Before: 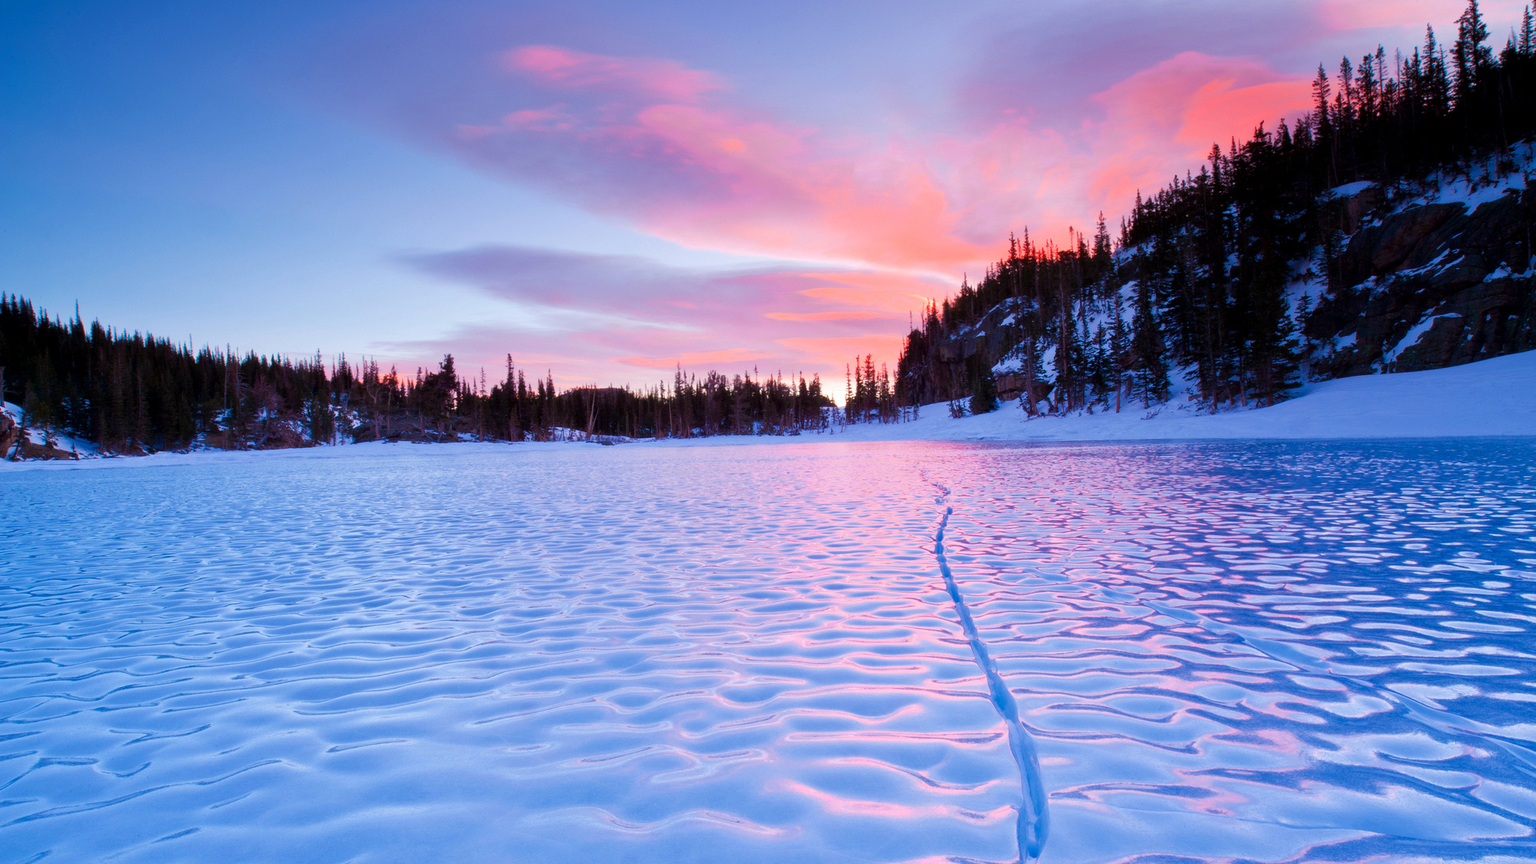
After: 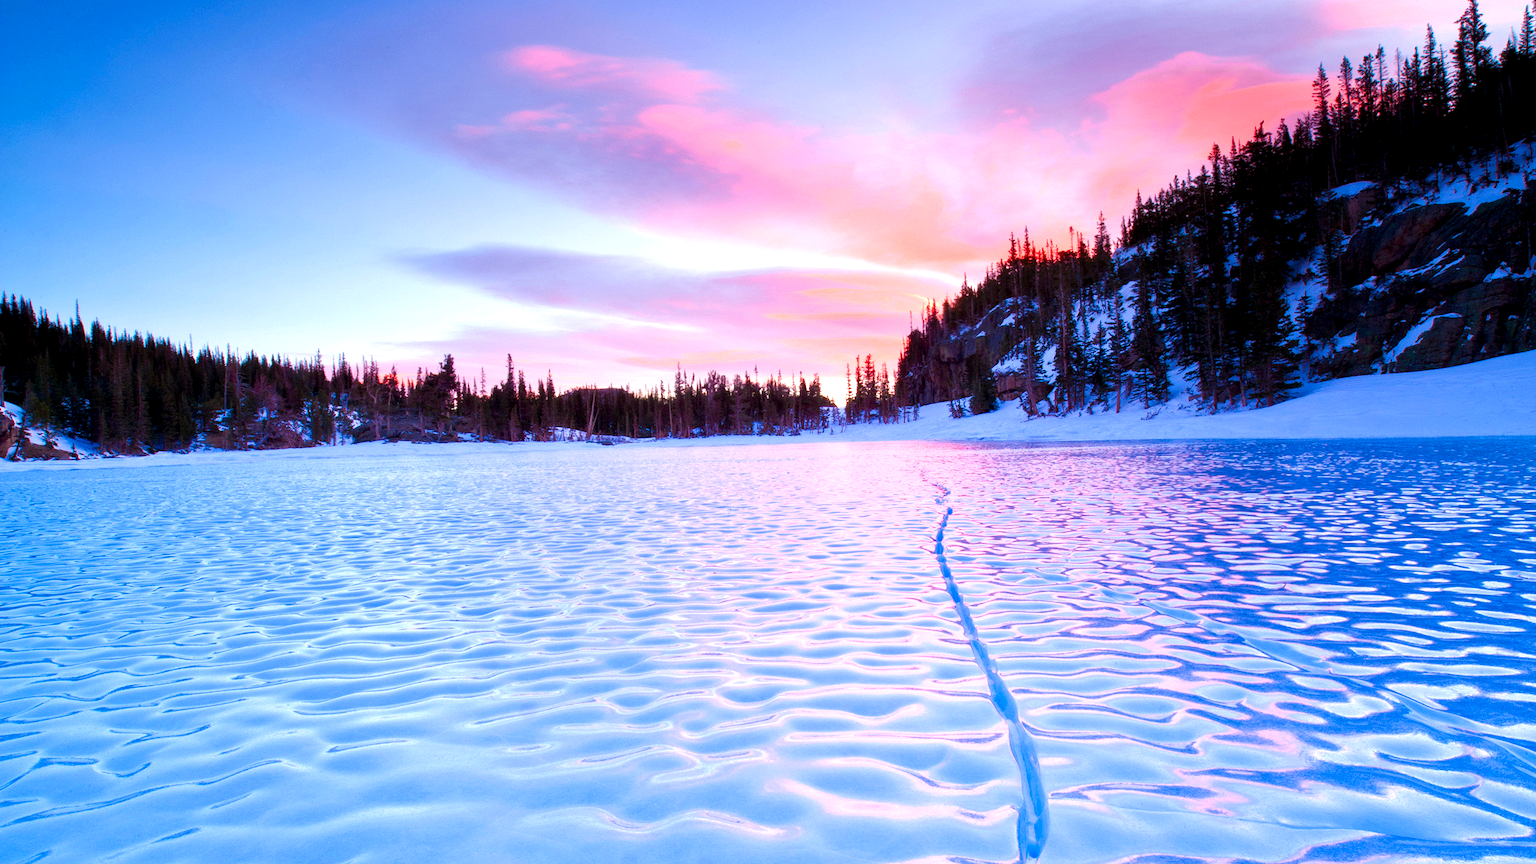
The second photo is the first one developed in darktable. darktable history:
color balance rgb: perceptual saturation grading › global saturation 20%, perceptual saturation grading › highlights -25%, perceptual saturation grading › shadows 25%
local contrast: highlights 100%, shadows 100%, detail 120%, midtone range 0.2
exposure: exposure 0.6 EV, compensate highlight preservation false
